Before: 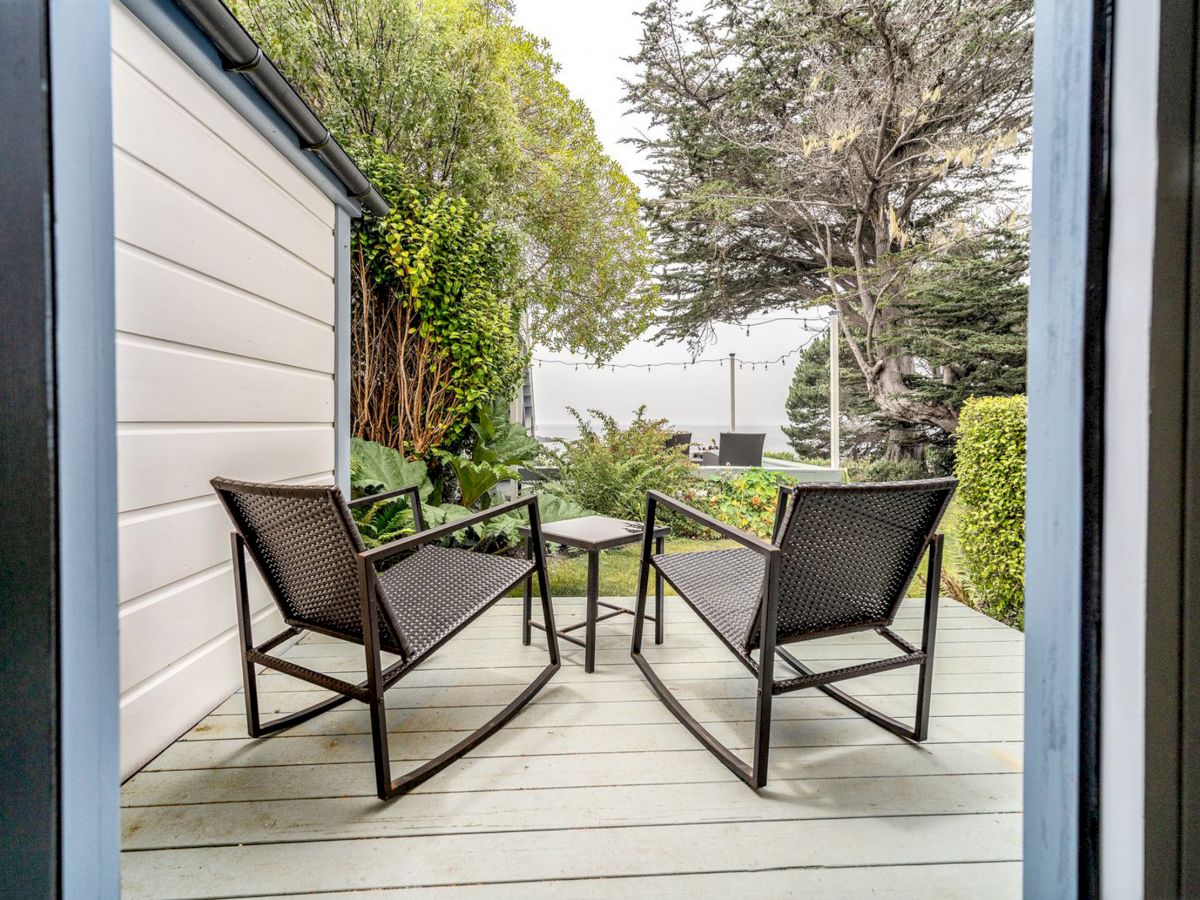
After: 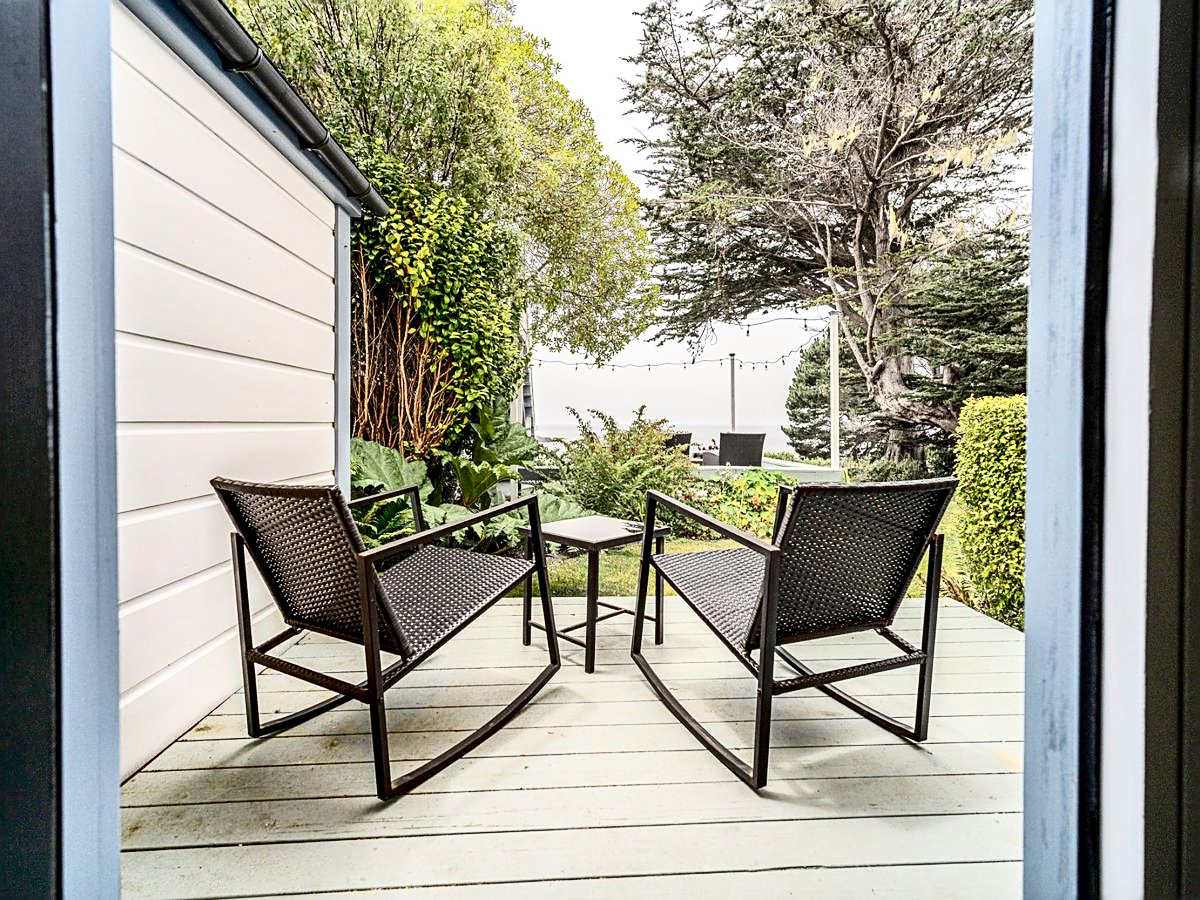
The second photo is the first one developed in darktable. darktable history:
contrast brightness saturation: contrast 0.28
sharpen: amount 0.55
